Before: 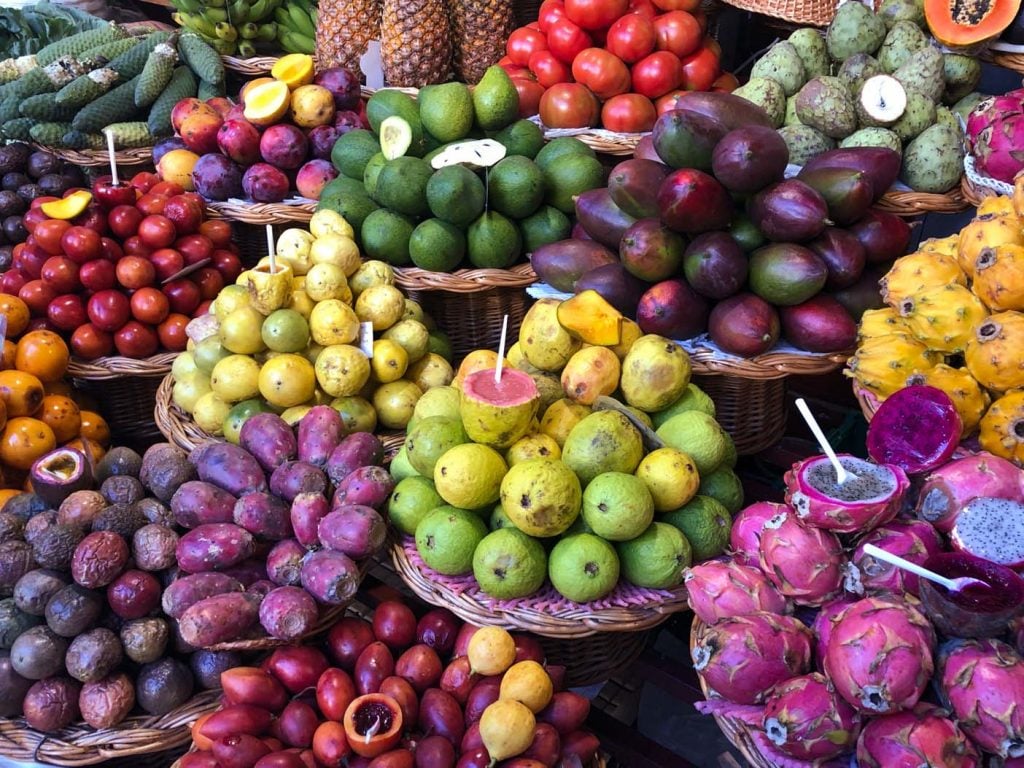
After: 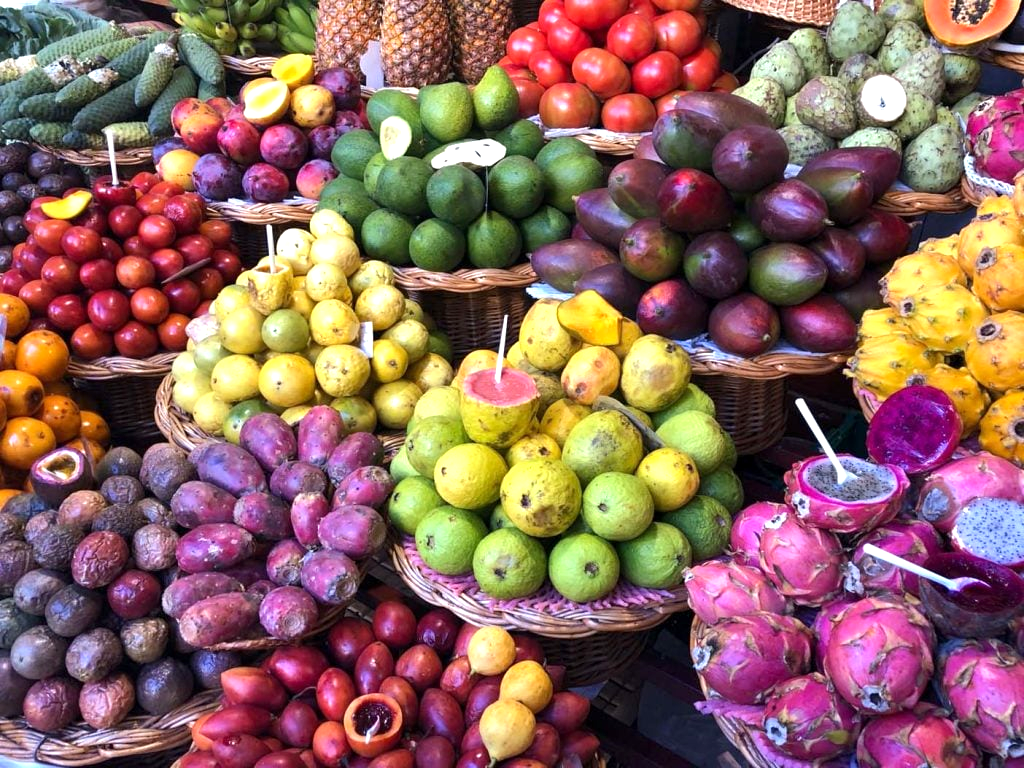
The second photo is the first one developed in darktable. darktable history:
exposure: black level correction 0.001, exposure 0.5 EV, compensate highlight preservation false
tone equalizer: edges refinement/feathering 500, mask exposure compensation -1.57 EV, preserve details no
